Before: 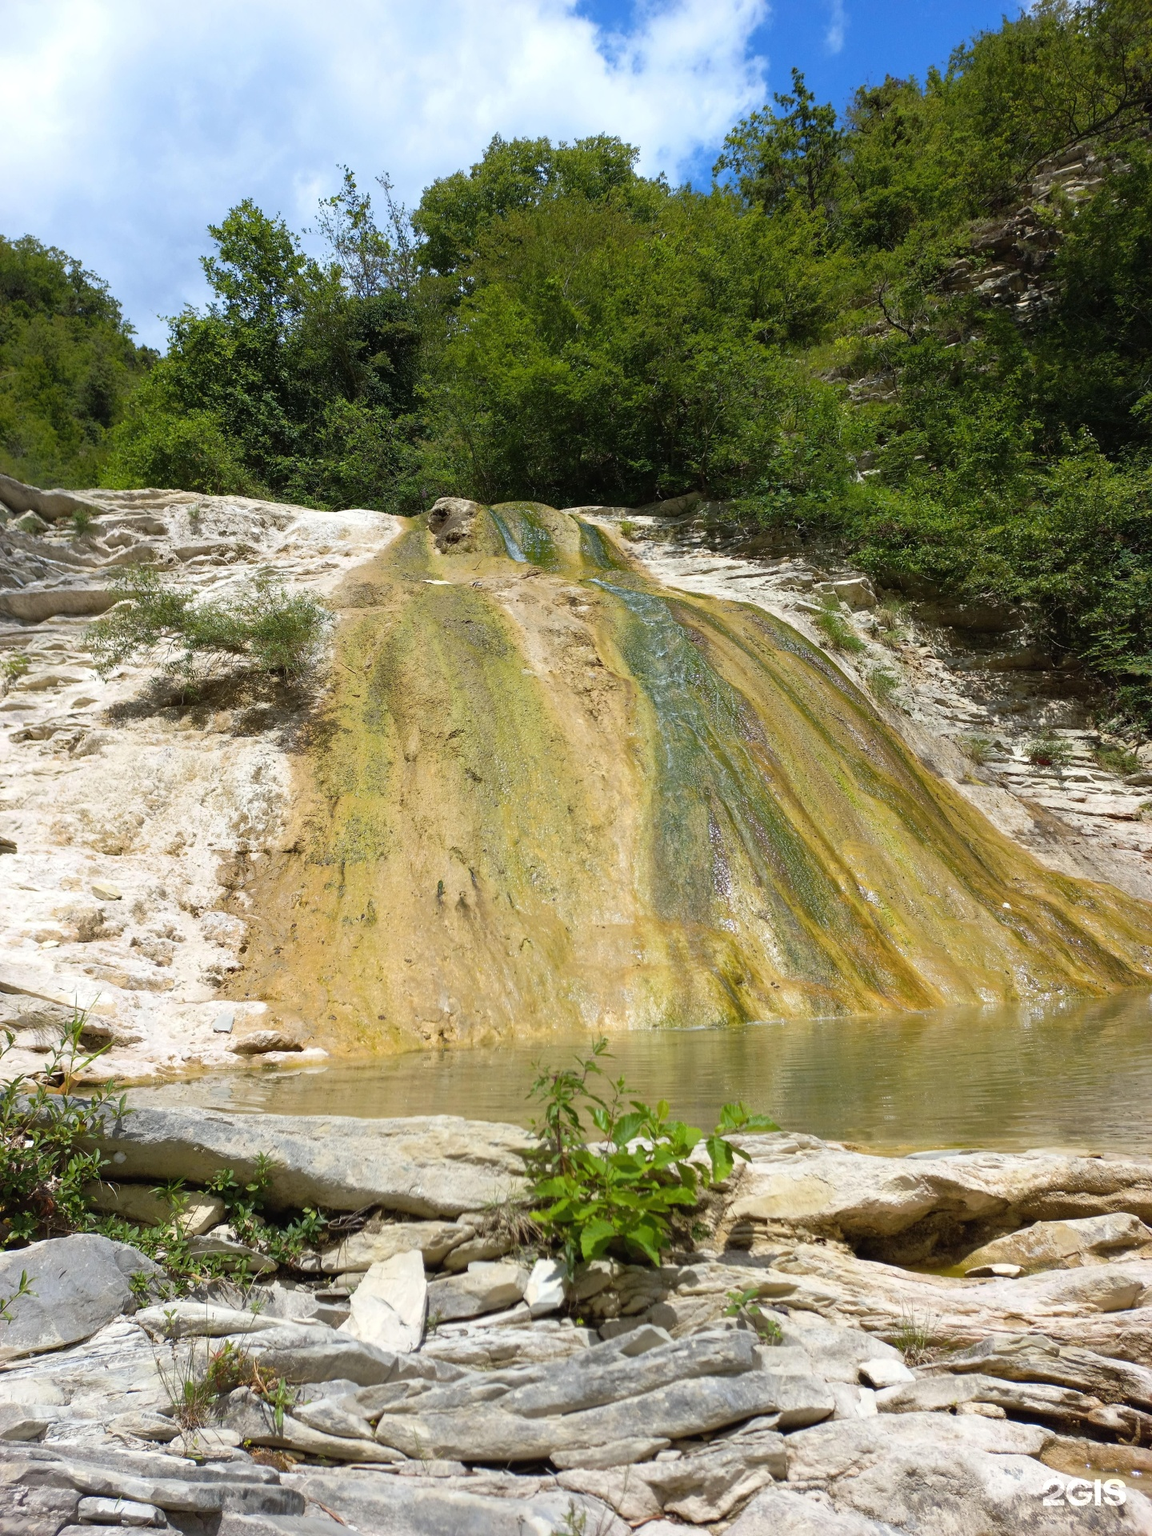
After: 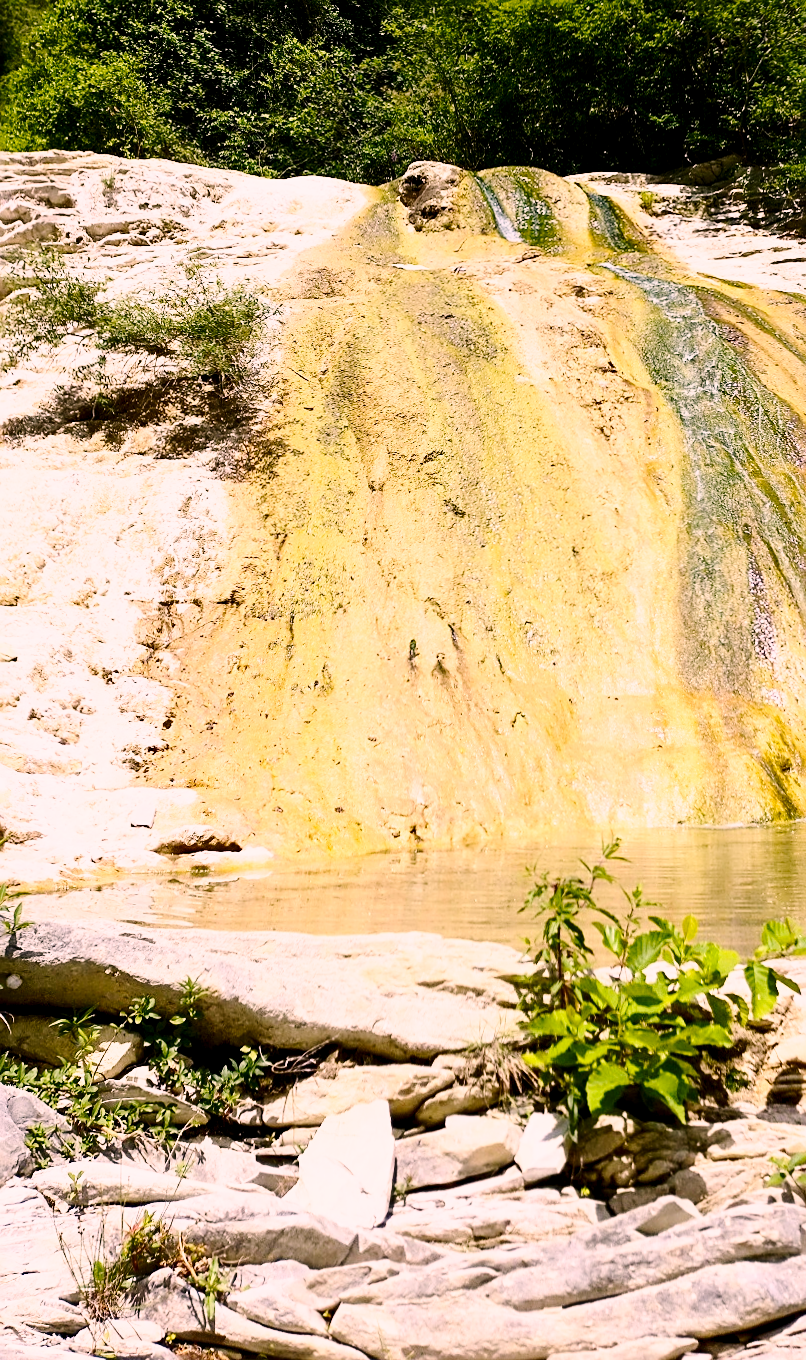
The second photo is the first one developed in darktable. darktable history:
sharpen: on, module defaults
exposure: black level correction 0.009, exposure -0.159 EV, compensate highlight preservation false
contrast brightness saturation: contrast 0.28
color correction: highlights a* 14.52, highlights b* 4.84
crop: left 8.966%, top 23.852%, right 34.699%, bottom 4.703%
rotate and perspective: rotation 0.192°, lens shift (horizontal) -0.015, crop left 0.005, crop right 0.996, crop top 0.006, crop bottom 0.99
base curve: curves: ch0 [(0, 0) (0.028, 0.03) (0.121, 0.232) (0.46, 0.748) (0.859, 0.968) (1, 1)], preserve colors none
